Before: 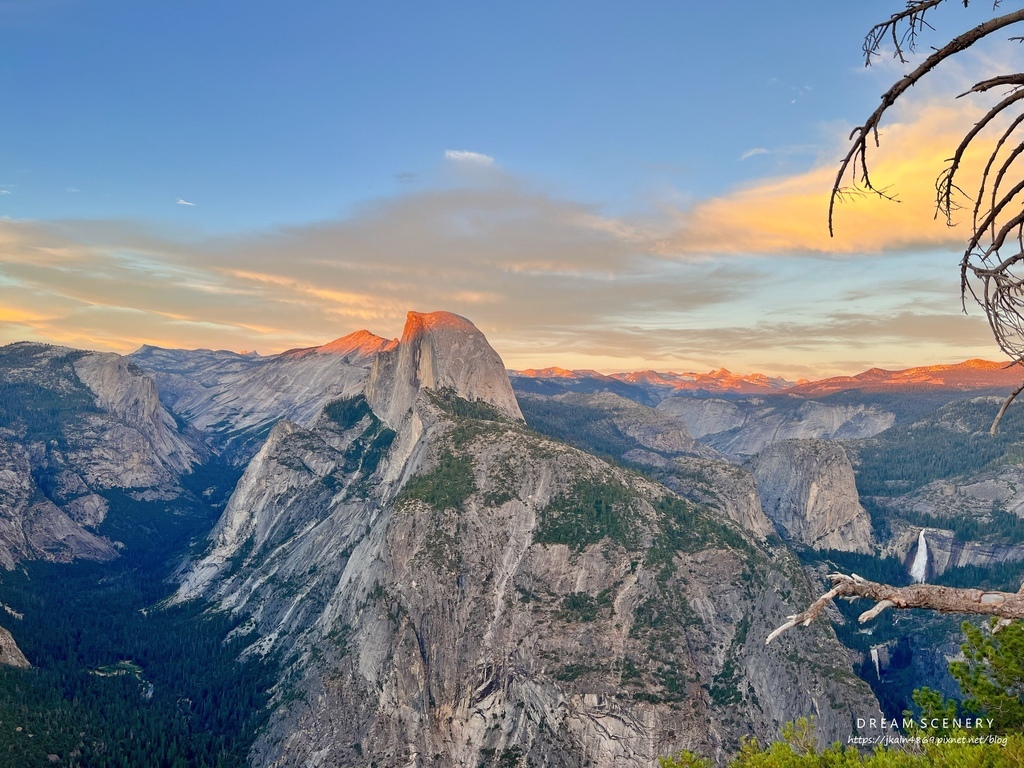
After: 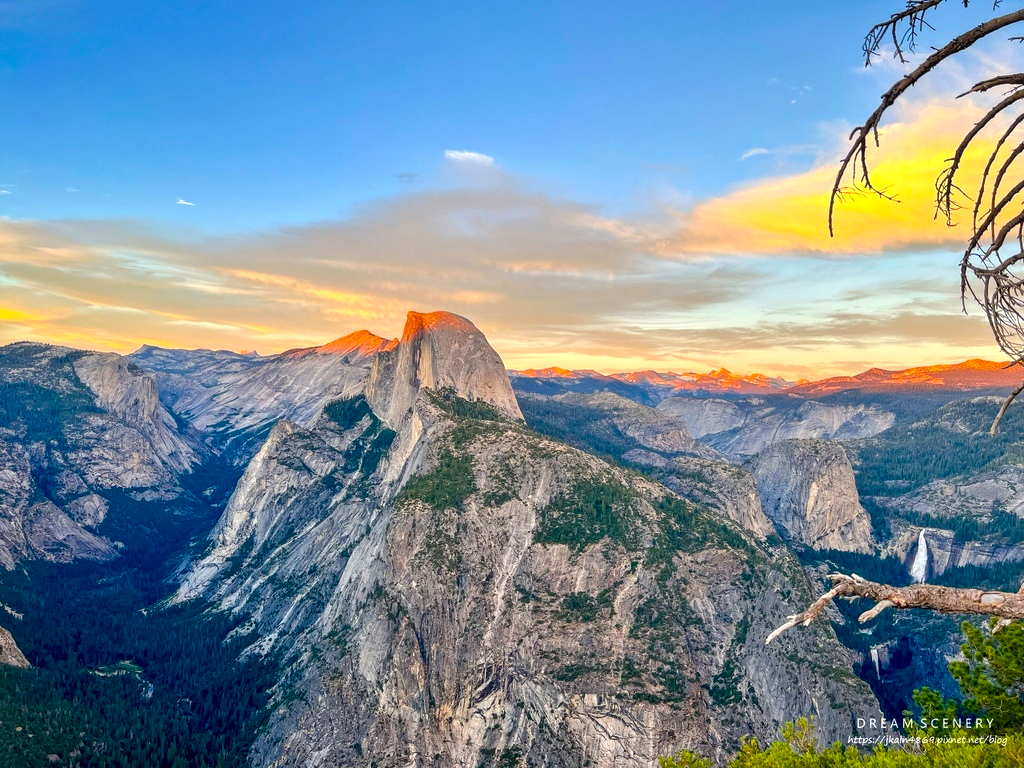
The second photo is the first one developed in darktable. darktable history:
local contrast: detail 130%
color balance rgb: shadows lift › chroma 2.019%, shadows lift › hue 220.9°, perceptual saturation grading › global saturation 30.649%, perceptual brilliance grading › highlights 9.691%, perceptual brilliance grading › mid-tones 5.773%, global vibrance 20%
